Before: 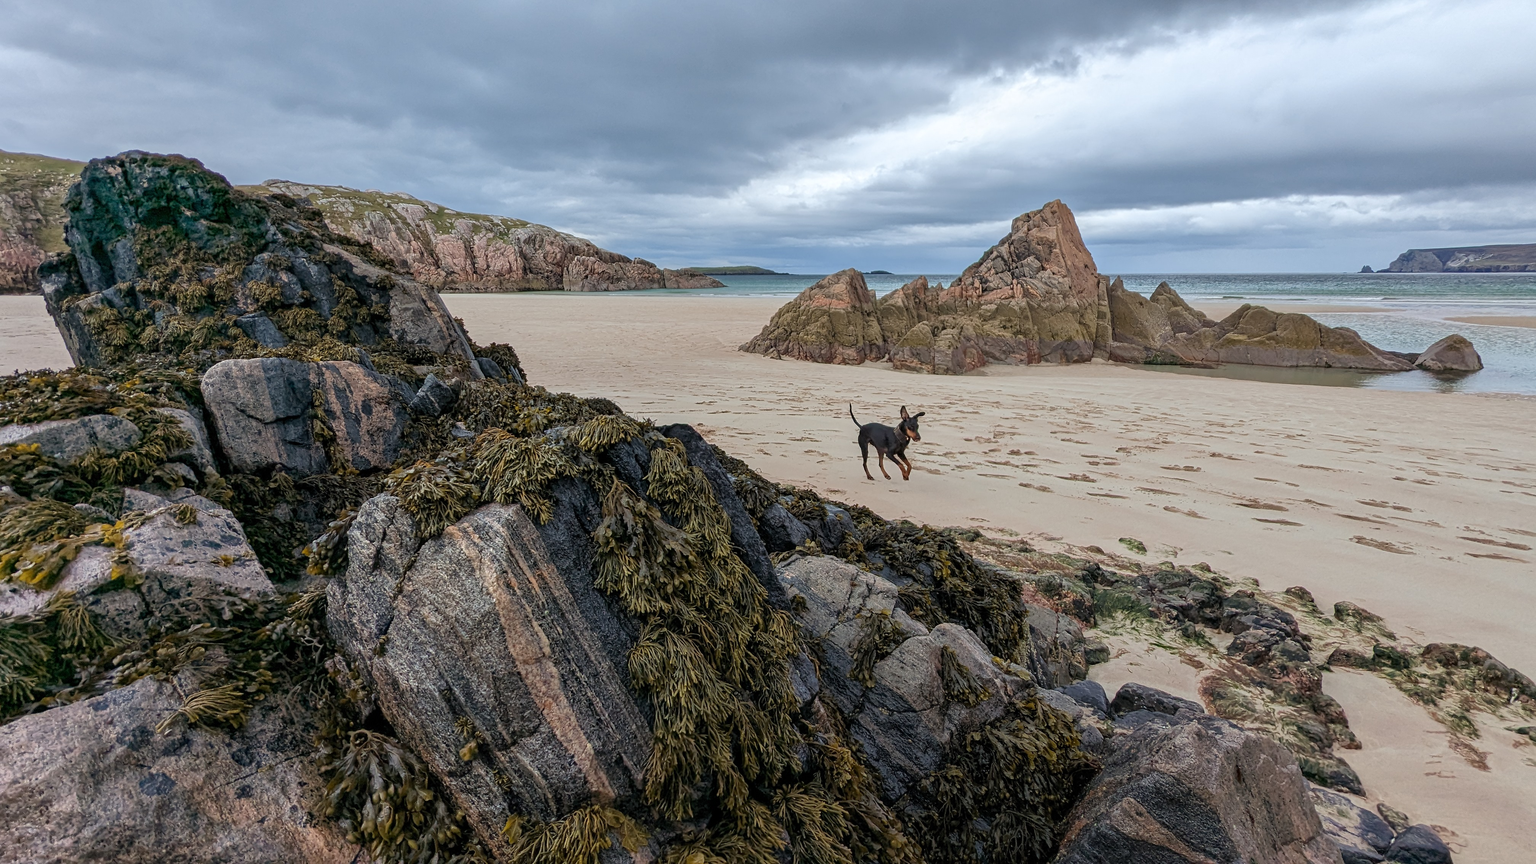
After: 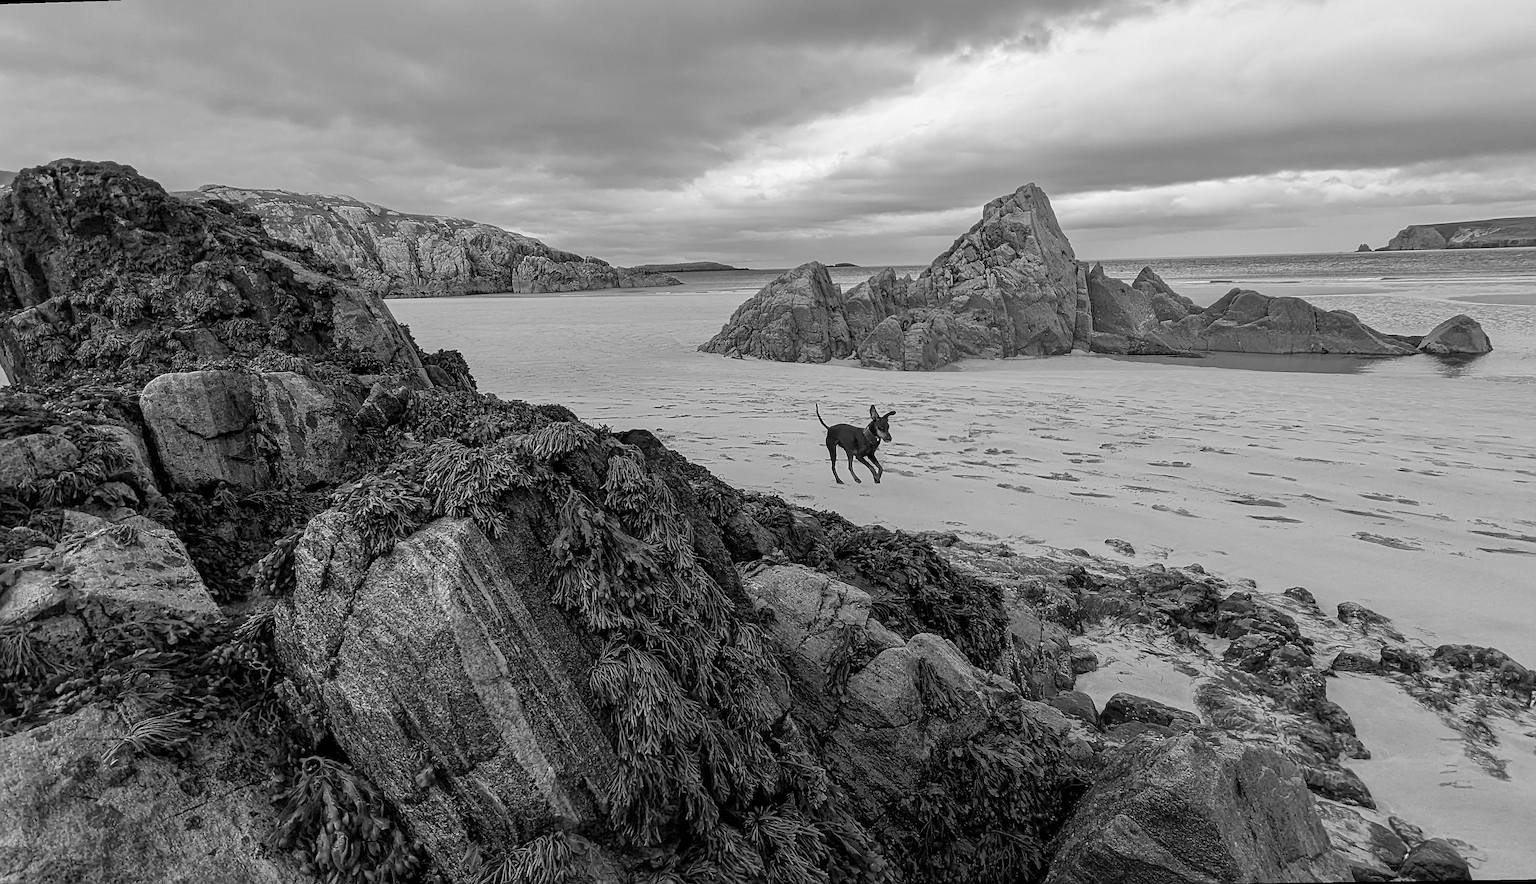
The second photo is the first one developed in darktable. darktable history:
monochrome: on, module defaults
crop and rotate: left 3.238%
sharpen: on, module defaults
exposure: exposure -0.048 EV, compensate highlight preservation false
rotate and perspective: rotation -1.32°, lens shift (horizontal) -0.031, crop left 0.015, crop right 0.985, crop top 0.047, crop bottom 0.982
color correction: highlights a* -0.482, highlights b* 40, shadows a* 9.8, shadows b* -0.161
